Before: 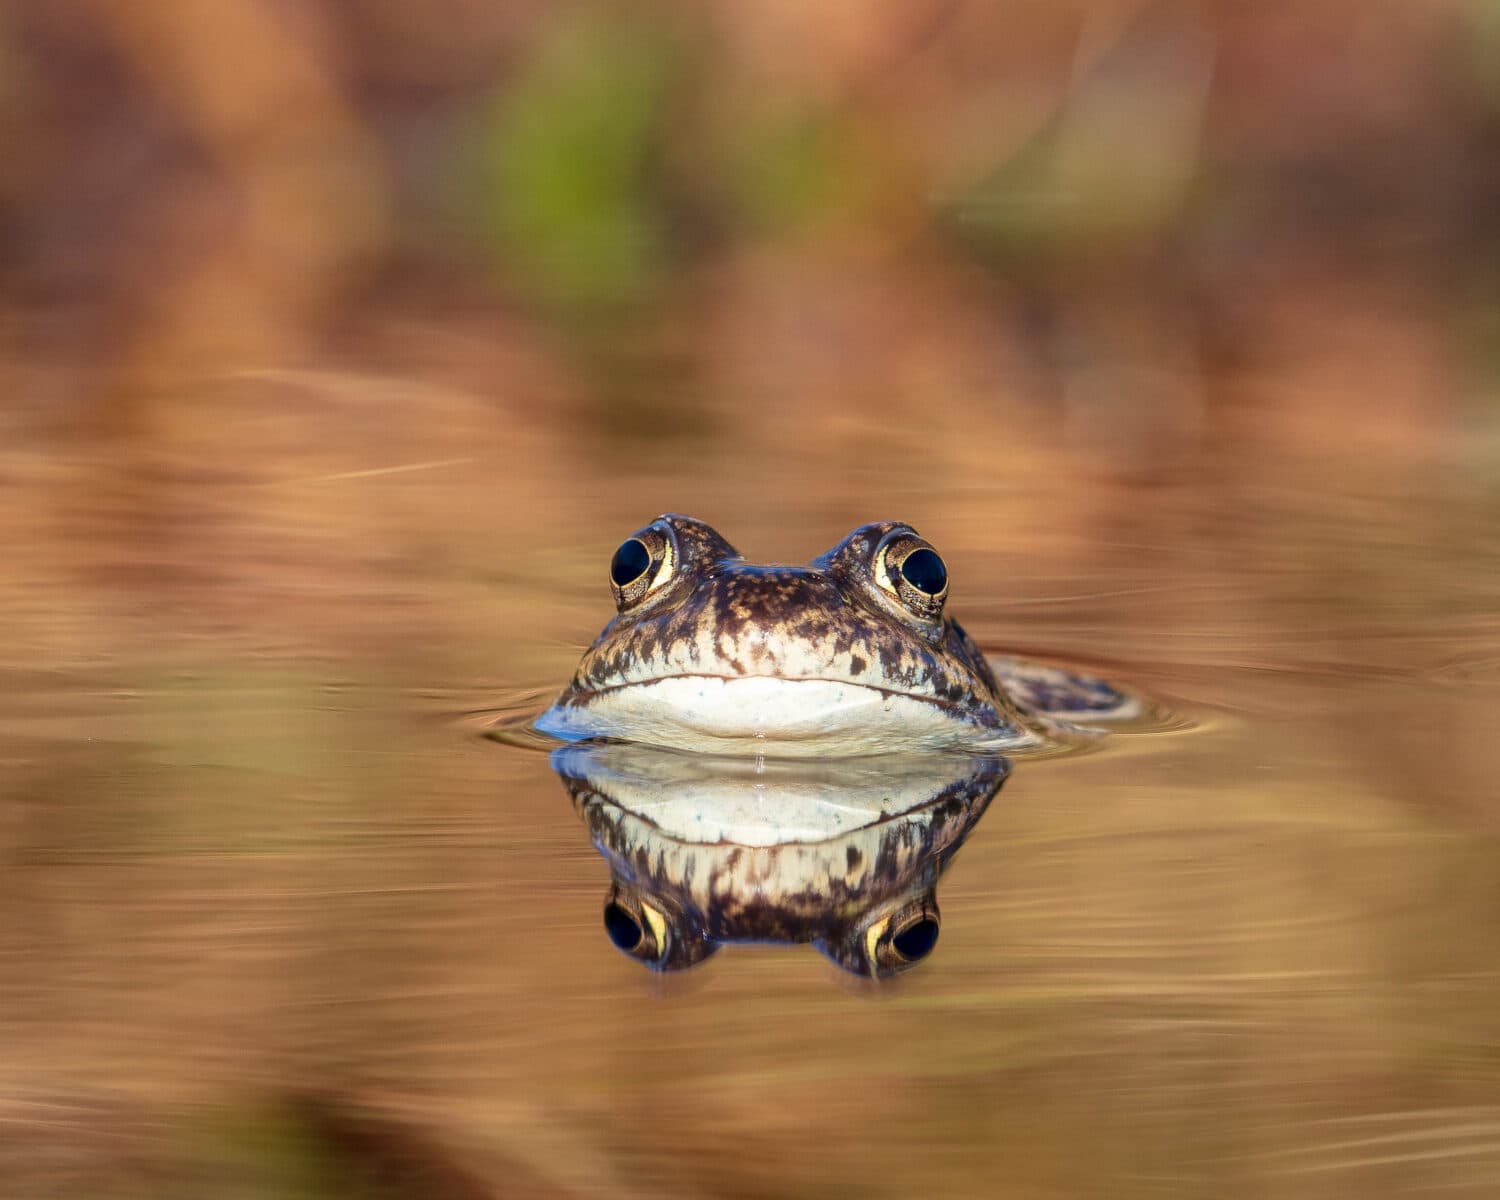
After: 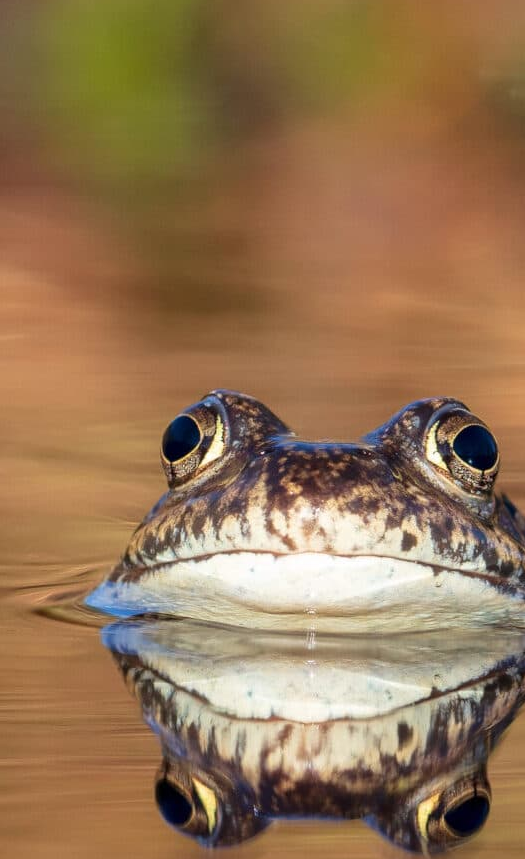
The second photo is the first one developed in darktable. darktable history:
crop and rotate: left 29.947%, top 10.346%, right 35.017%, bottom 18.036%
